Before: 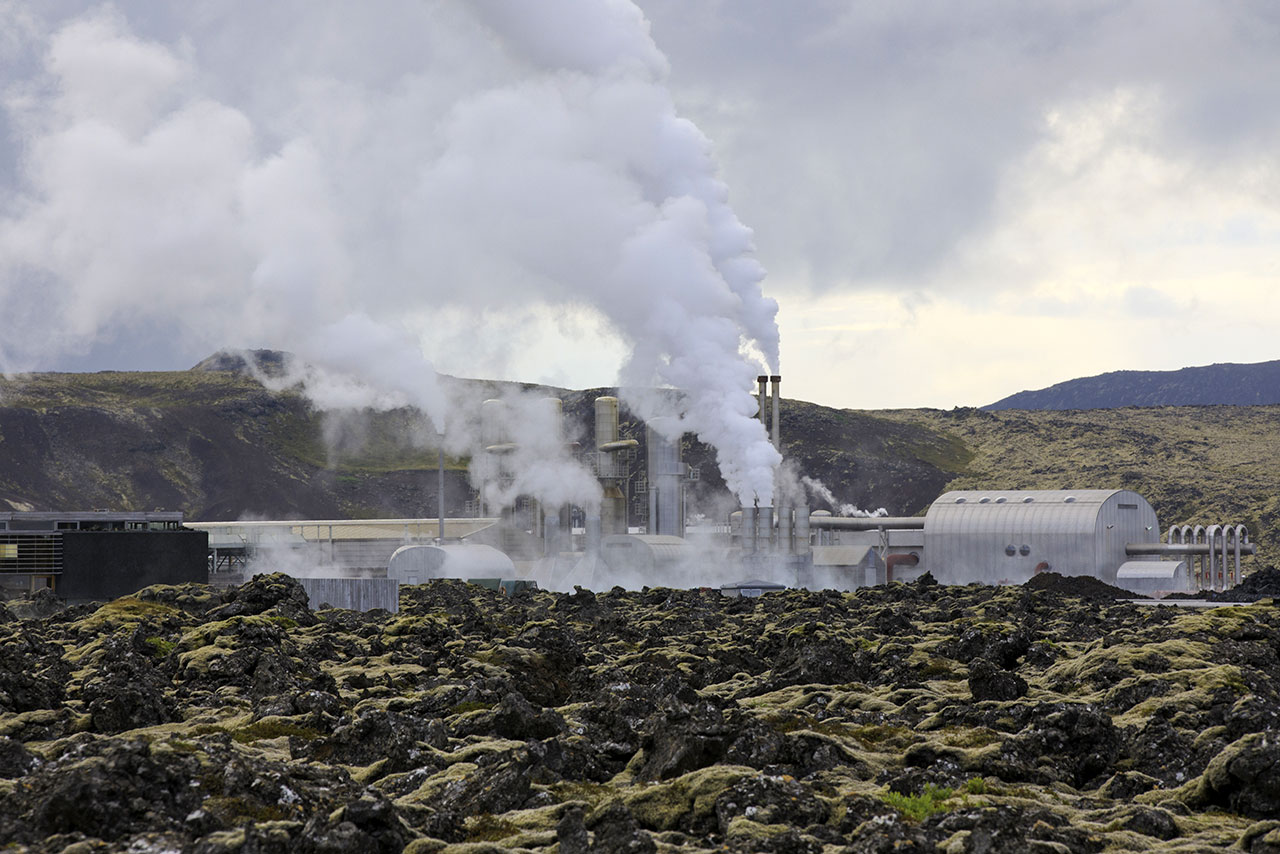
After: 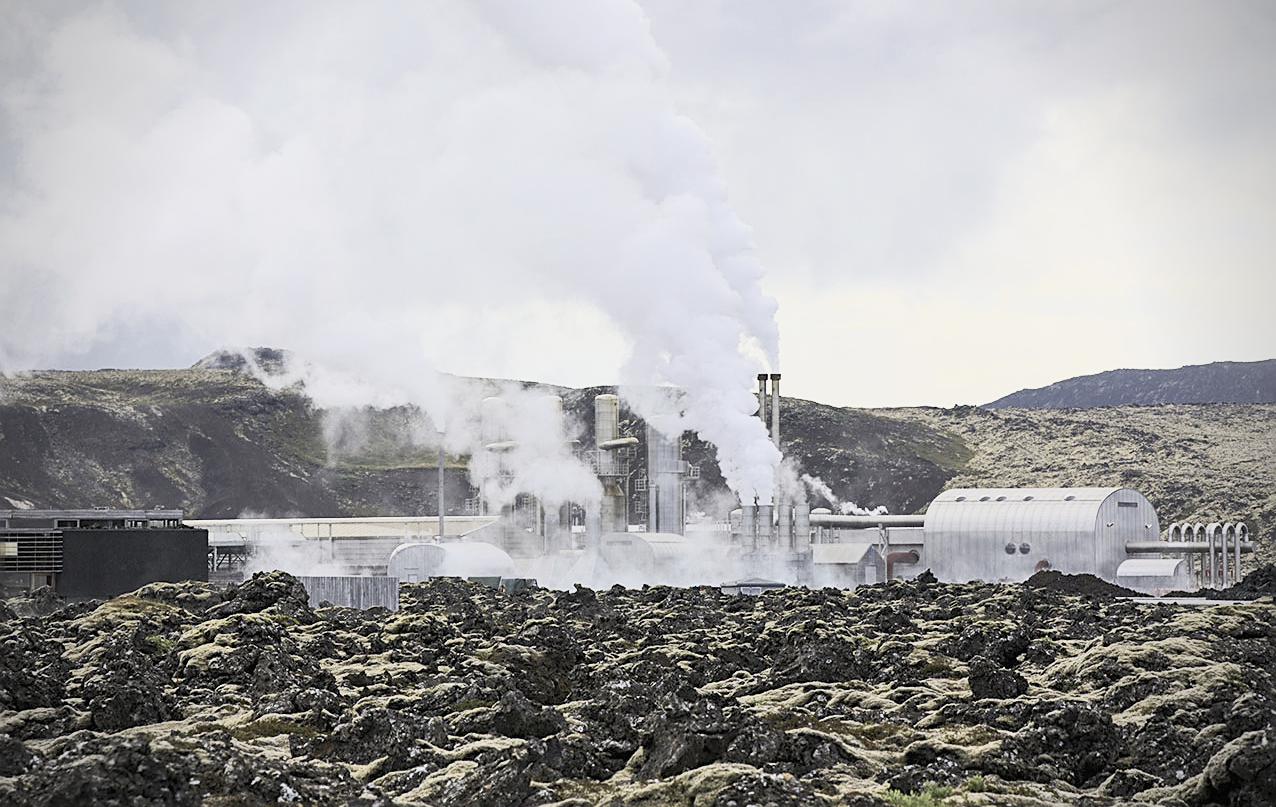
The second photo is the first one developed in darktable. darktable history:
crop: top 0.332%, right 0.262%, bottom 5.099%
exposure: exposure -0.149 EV, compensate highlight preservation false
color zones: curves: ch1 [(0, 0.292) (0.001, 0.292) (0.2, 0.264) (0.4, 0.248) (0.6, 0.248) (0.8, 0.264) (0.999, 0.292) (1, 0.292)]
contrast brightness saturation: contrast 0.819, brightness 0.602, saturation 0.595
filmic rgb: black relative exposure -13.96 EV, white relative exposure 7.94 EV, hardness 3.74, latitude 49.74%, contrast 0.509
velvia: strength 9.74%
sharpen: on, module defaults
vignetting: width/height ratio 1.091
